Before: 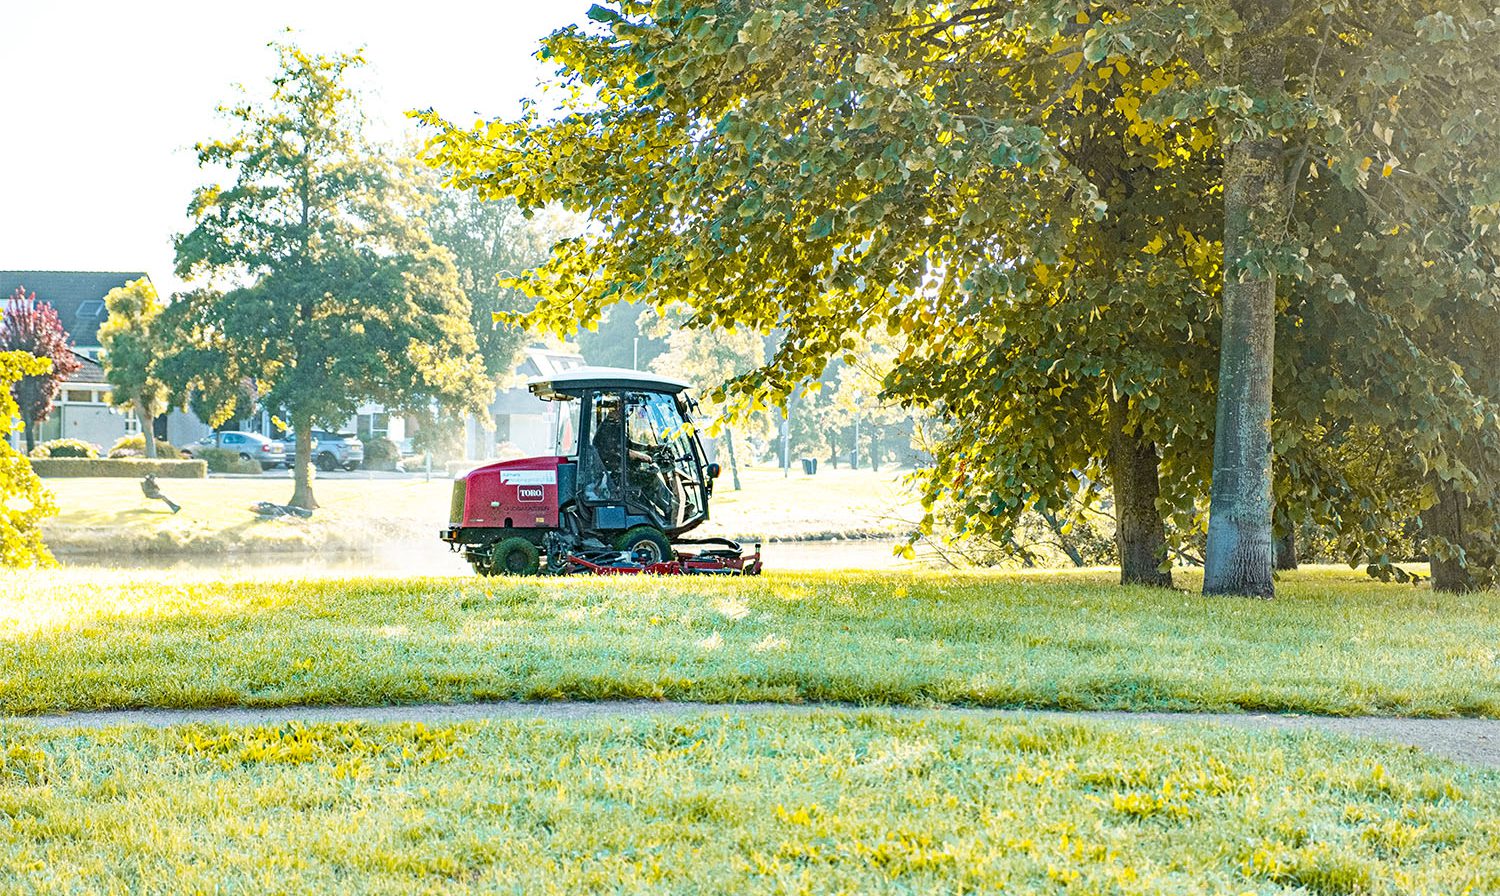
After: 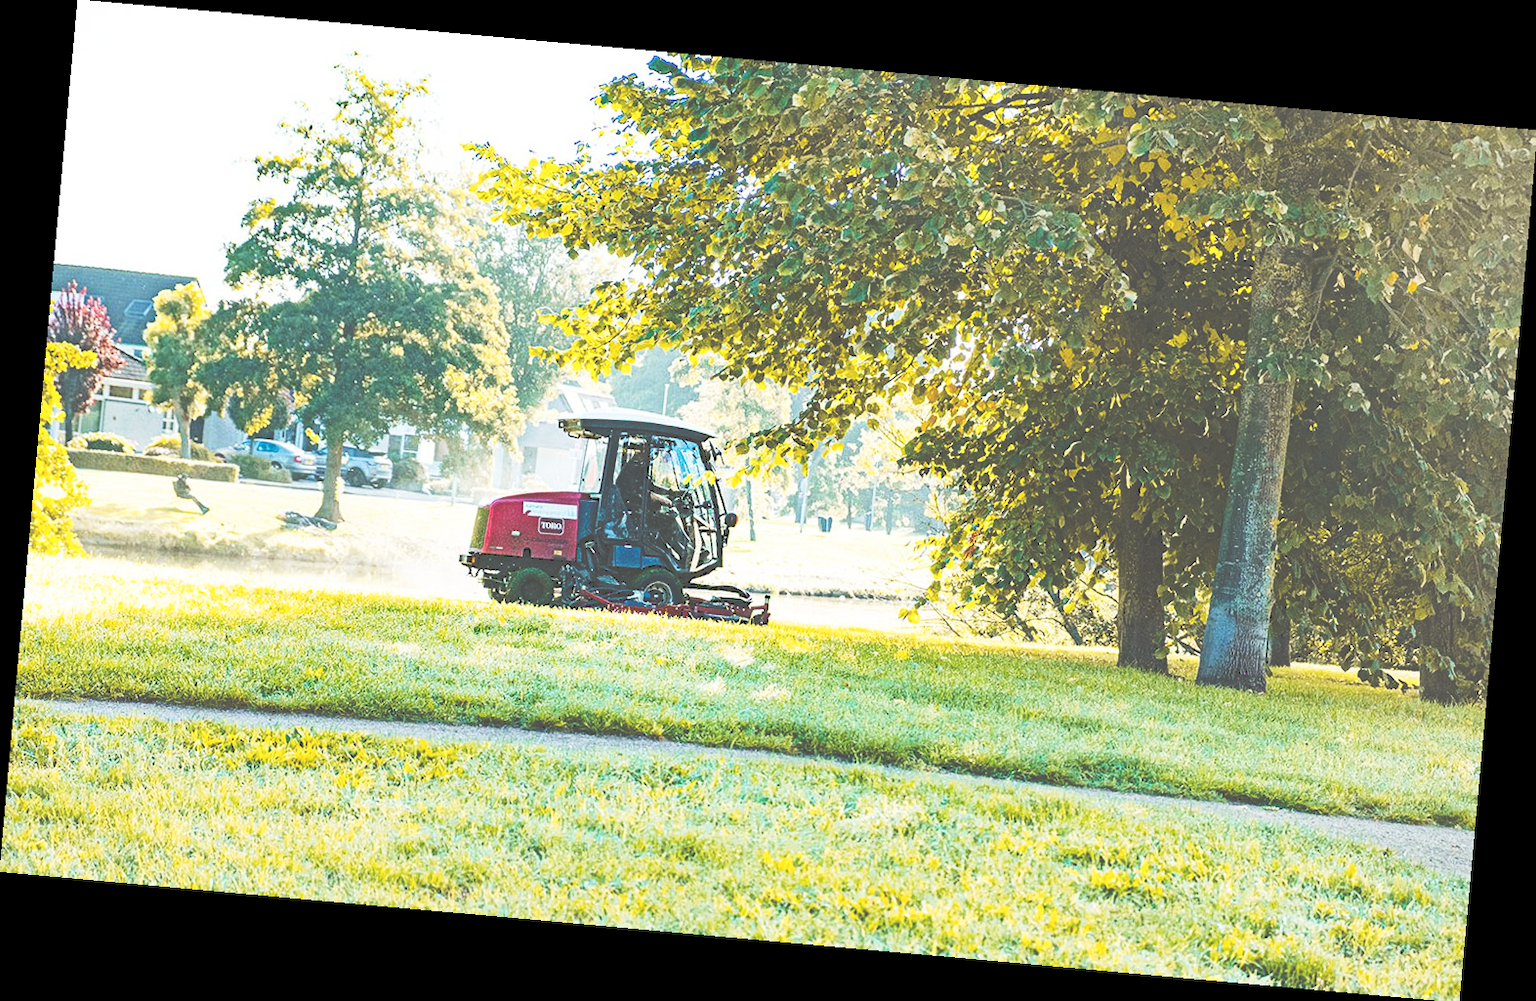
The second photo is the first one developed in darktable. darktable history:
rotate and perspective: rotation 5.12°, automatic cropping off
tone curve: curves: ch0 [(0, 0) (0.003, 0.319) (0.011, 0.319) (0.025, 0.323) (0.044, 0.323) (0.069, 0.327) (0.1, 0.33) (0.136, 0.338) (0.177, 0.348) (0.224, 0.361) (0.277, 0.374) (0.335, 0.398) (0.399, 0.444) (0.468, 0.516) (0.543, 0.595) (0.623, 0.694) (0.709, 0.793) (0.801, 0.883) (0.898, 0.942) (1, 1)], preserve colors none
